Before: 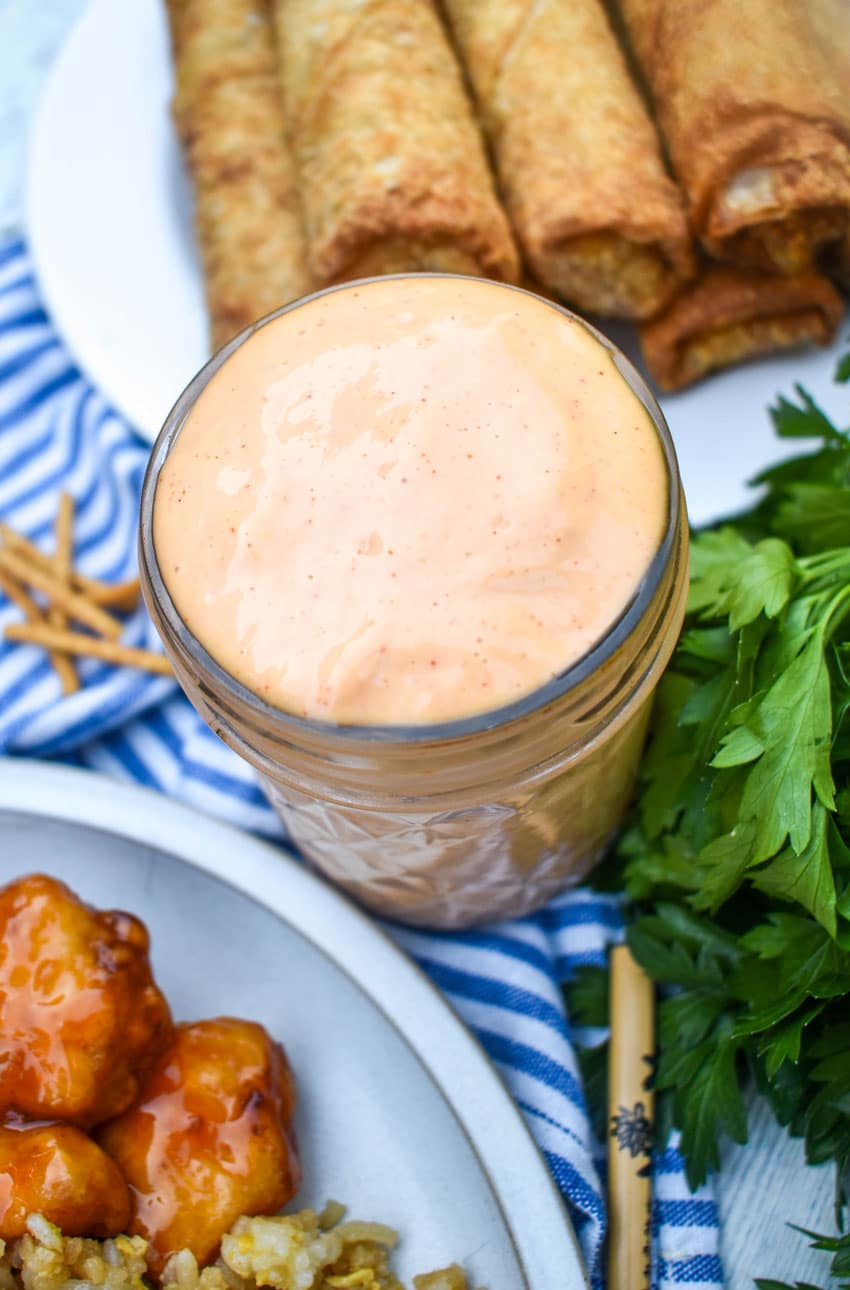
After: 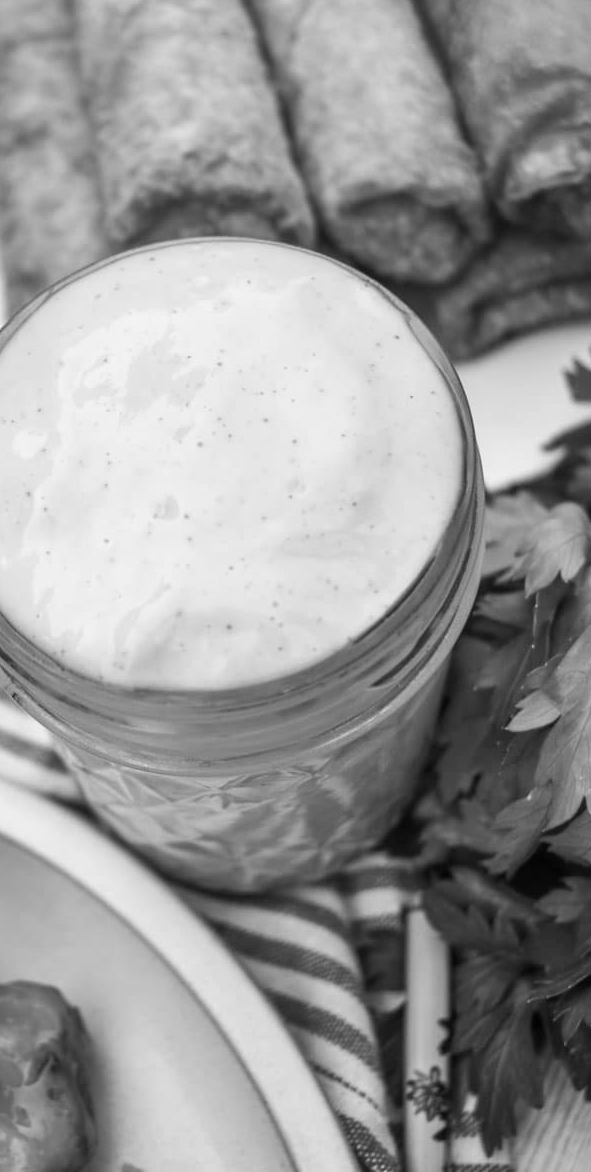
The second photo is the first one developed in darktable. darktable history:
monochrome: size 1
crop and rotate: left 24.034%, top 2.838%, right 6.406%, bottom 6.299%
